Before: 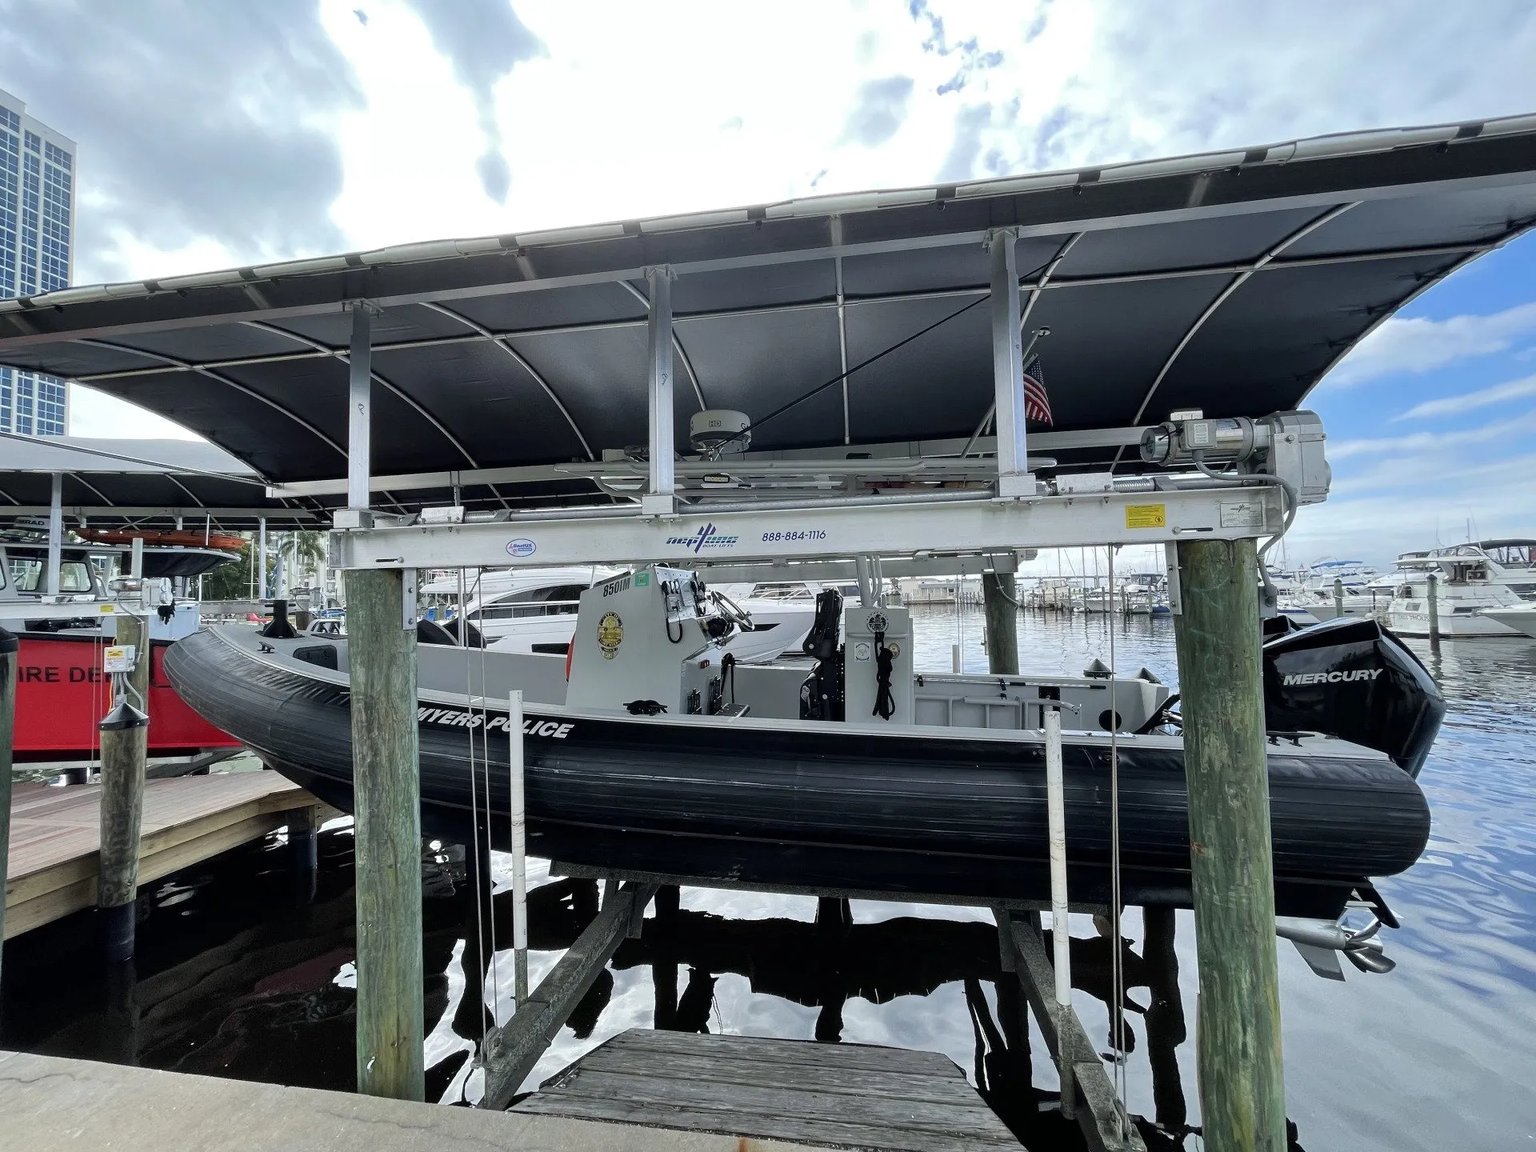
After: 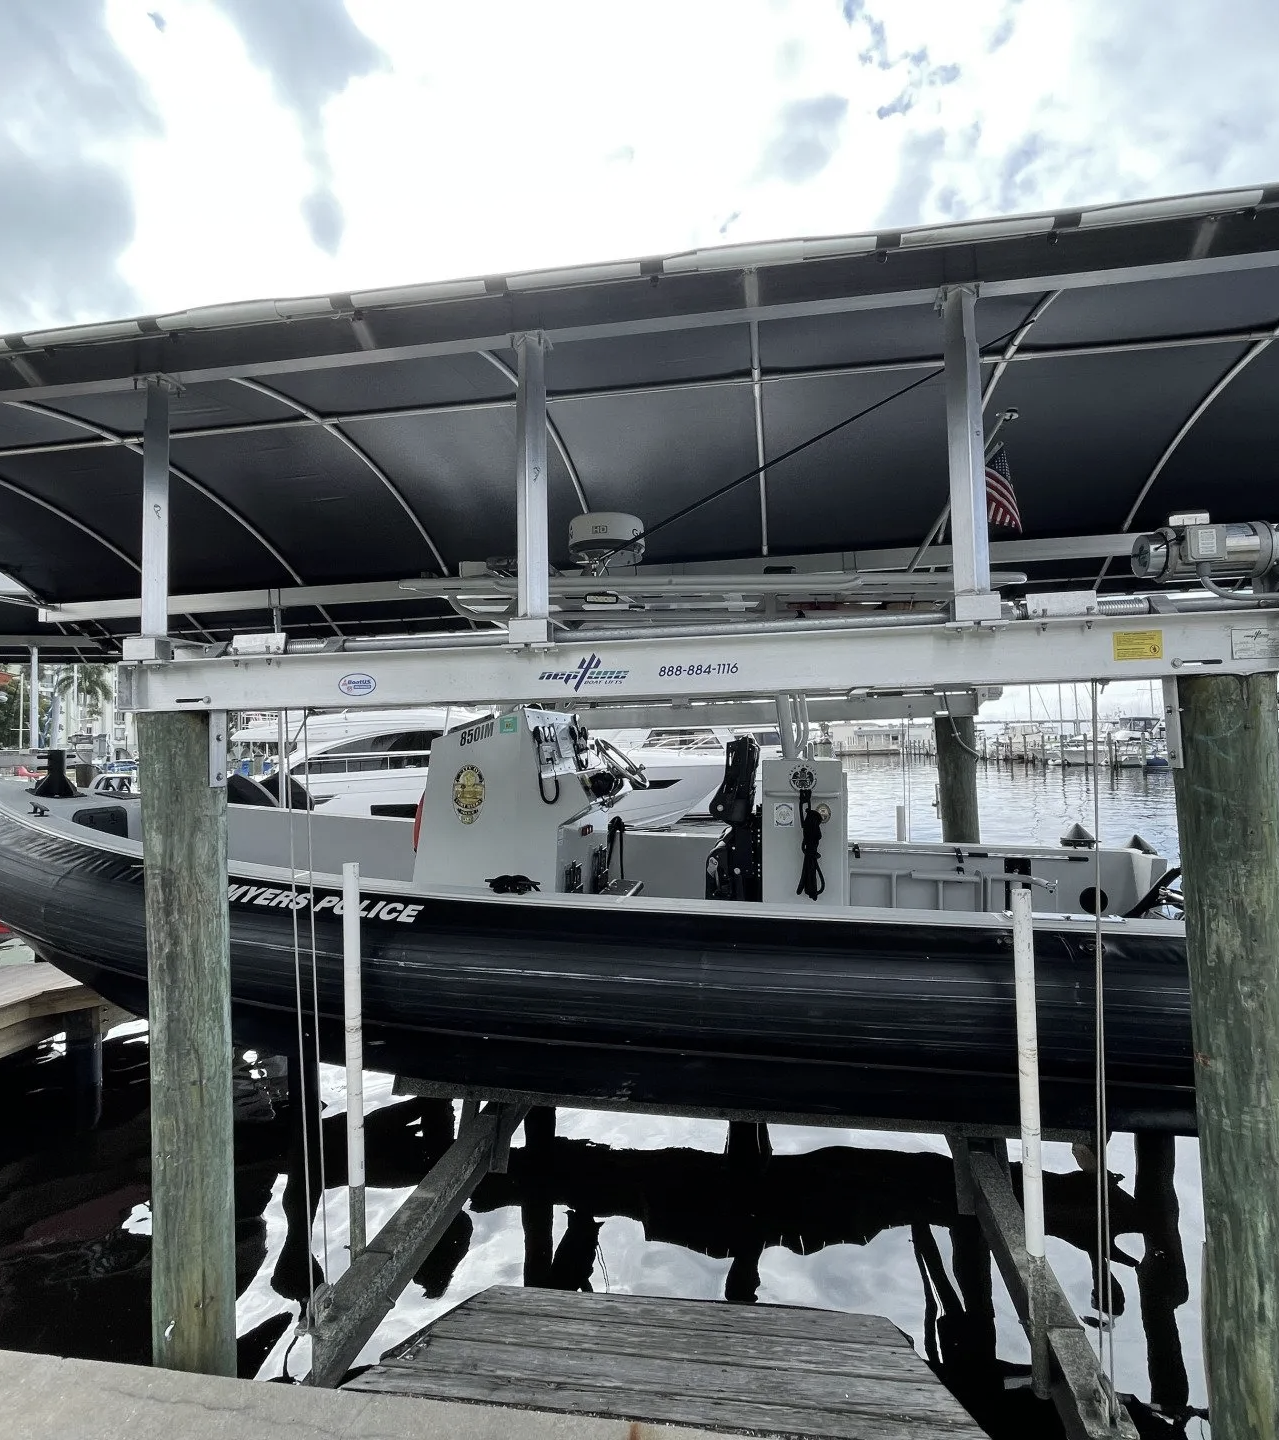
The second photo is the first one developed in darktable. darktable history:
contrast brightness saturation: contrast 0.1, saturation -0.285
crop and rotate: left 15.346%, right 18.017%
